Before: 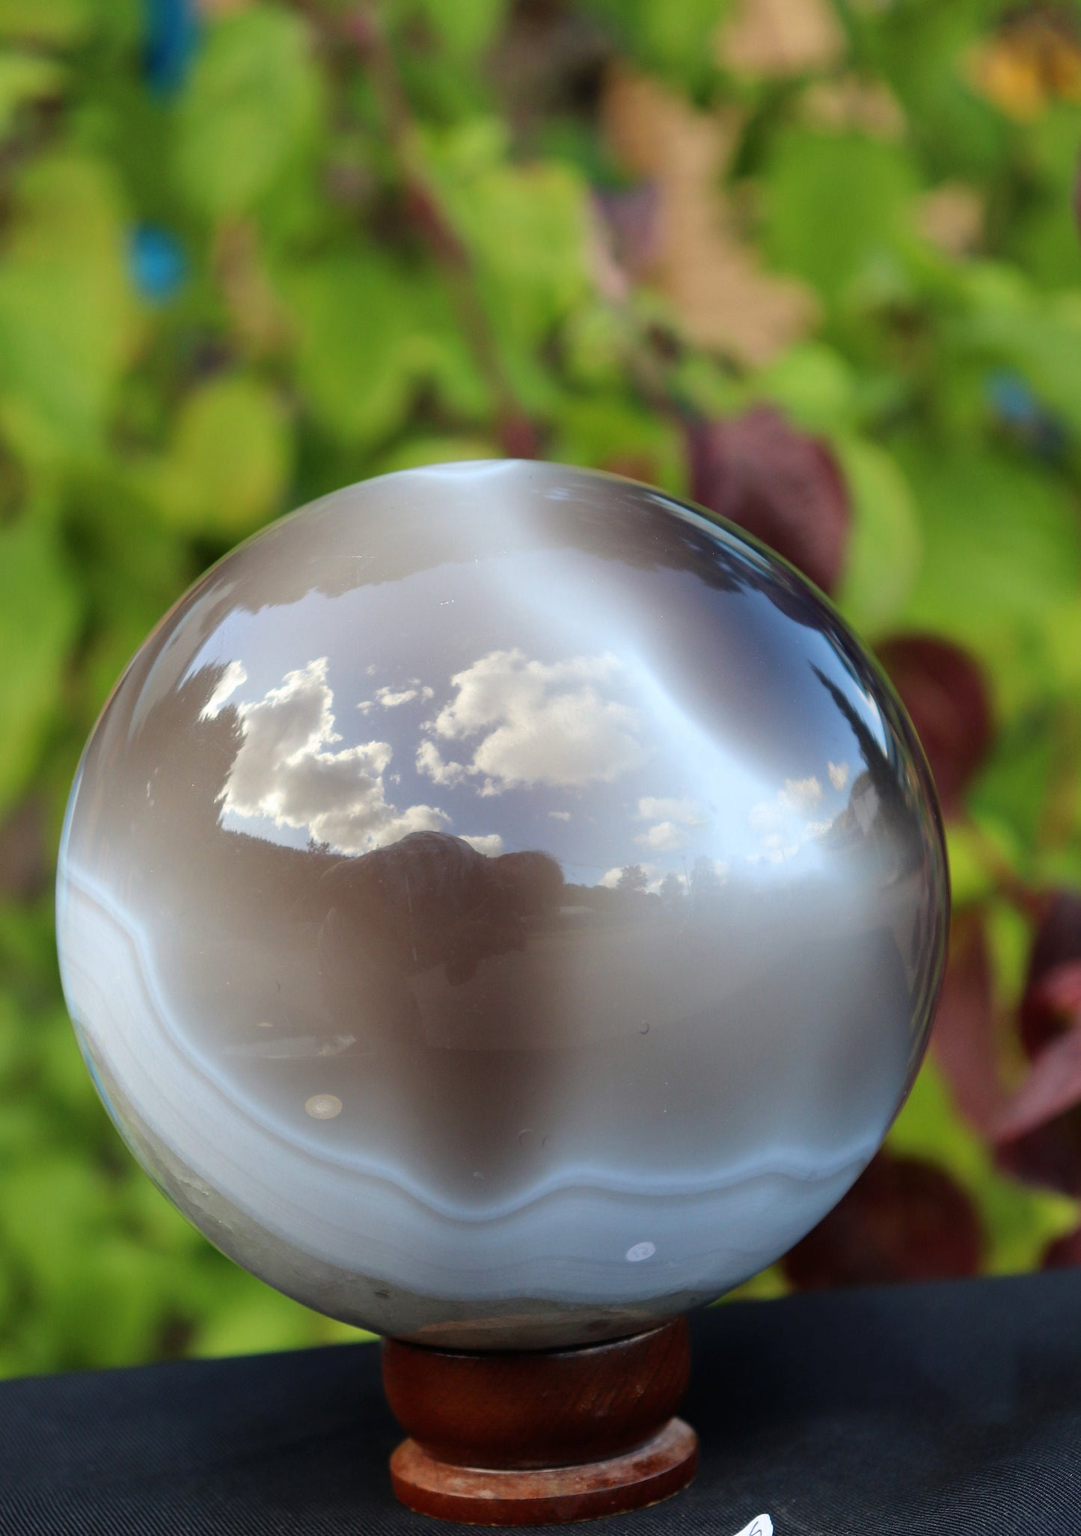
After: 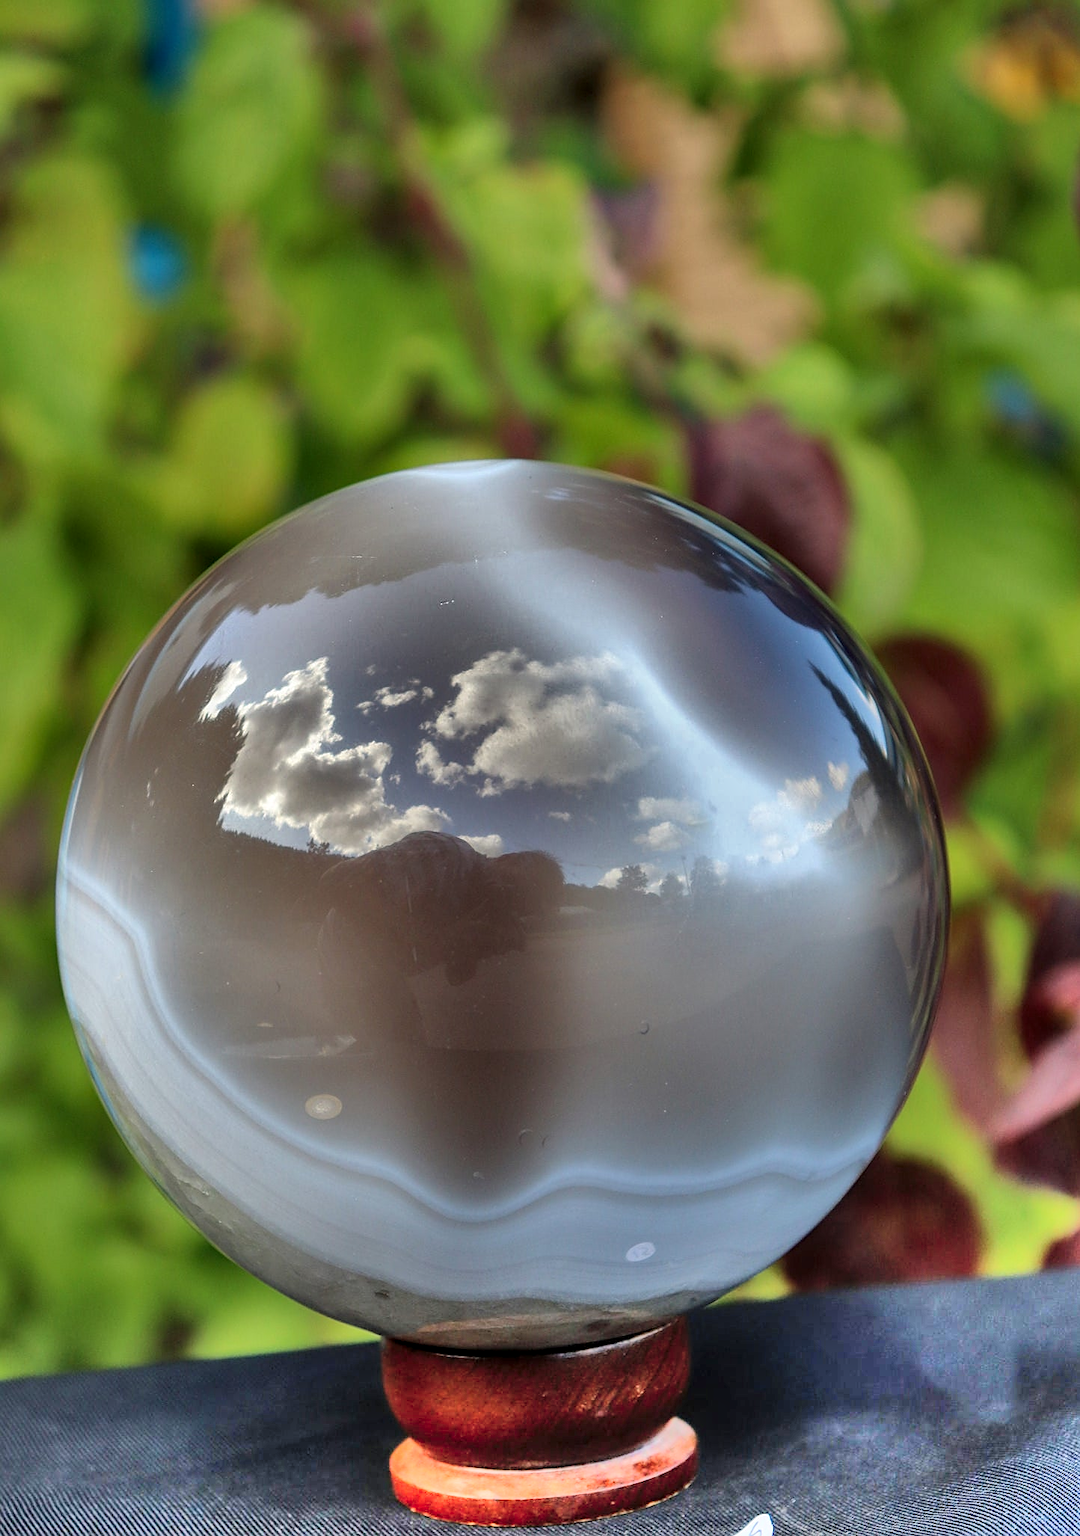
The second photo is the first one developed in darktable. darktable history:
local contrast: on, module defaults
shadows and highlights: radius 122.9, shadows 99.87, white point adjustment -3.06, highlights -99.02, soften with gaussian
sharpen: on, module defaults
